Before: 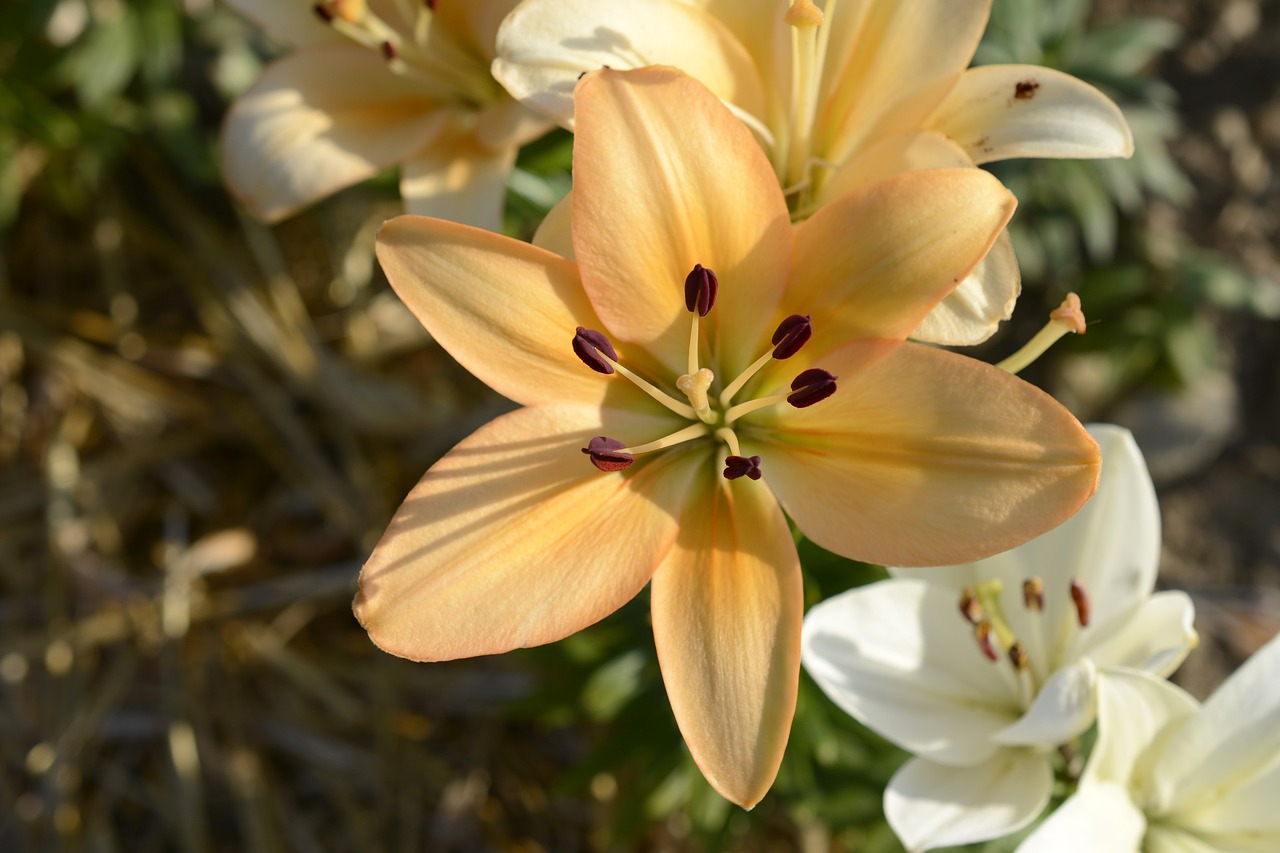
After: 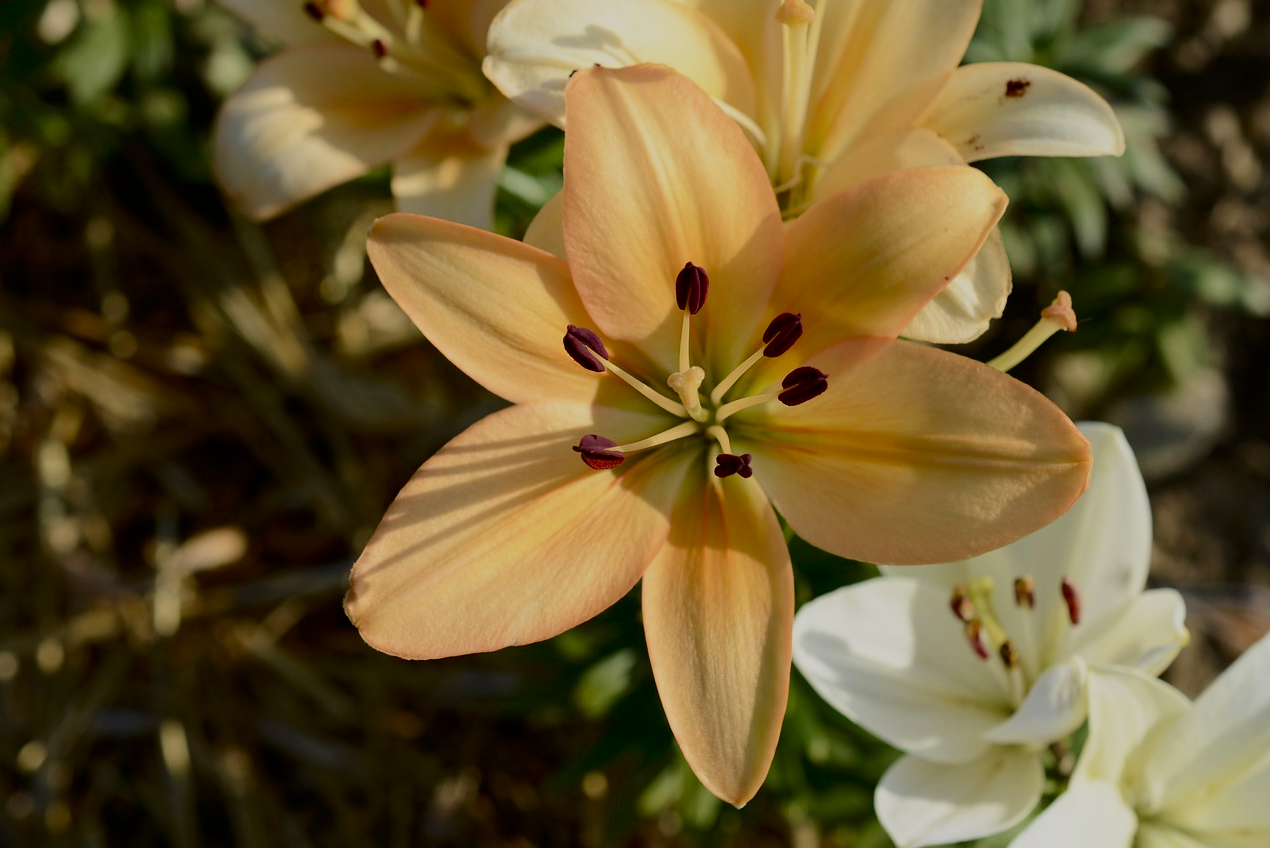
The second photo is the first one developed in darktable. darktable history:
contrast brightness saturation: contrast 0.198, brightness -0.114, saturation 0.098
filmic rgb: black relative exposure -6.57 EV, white relative exposure 4.74 EV, hardness 3.11, contrast 0.796
velvia: on, module defaults
crop and rotate: left 0.731%, top 0.286%, bottom 0.296%
